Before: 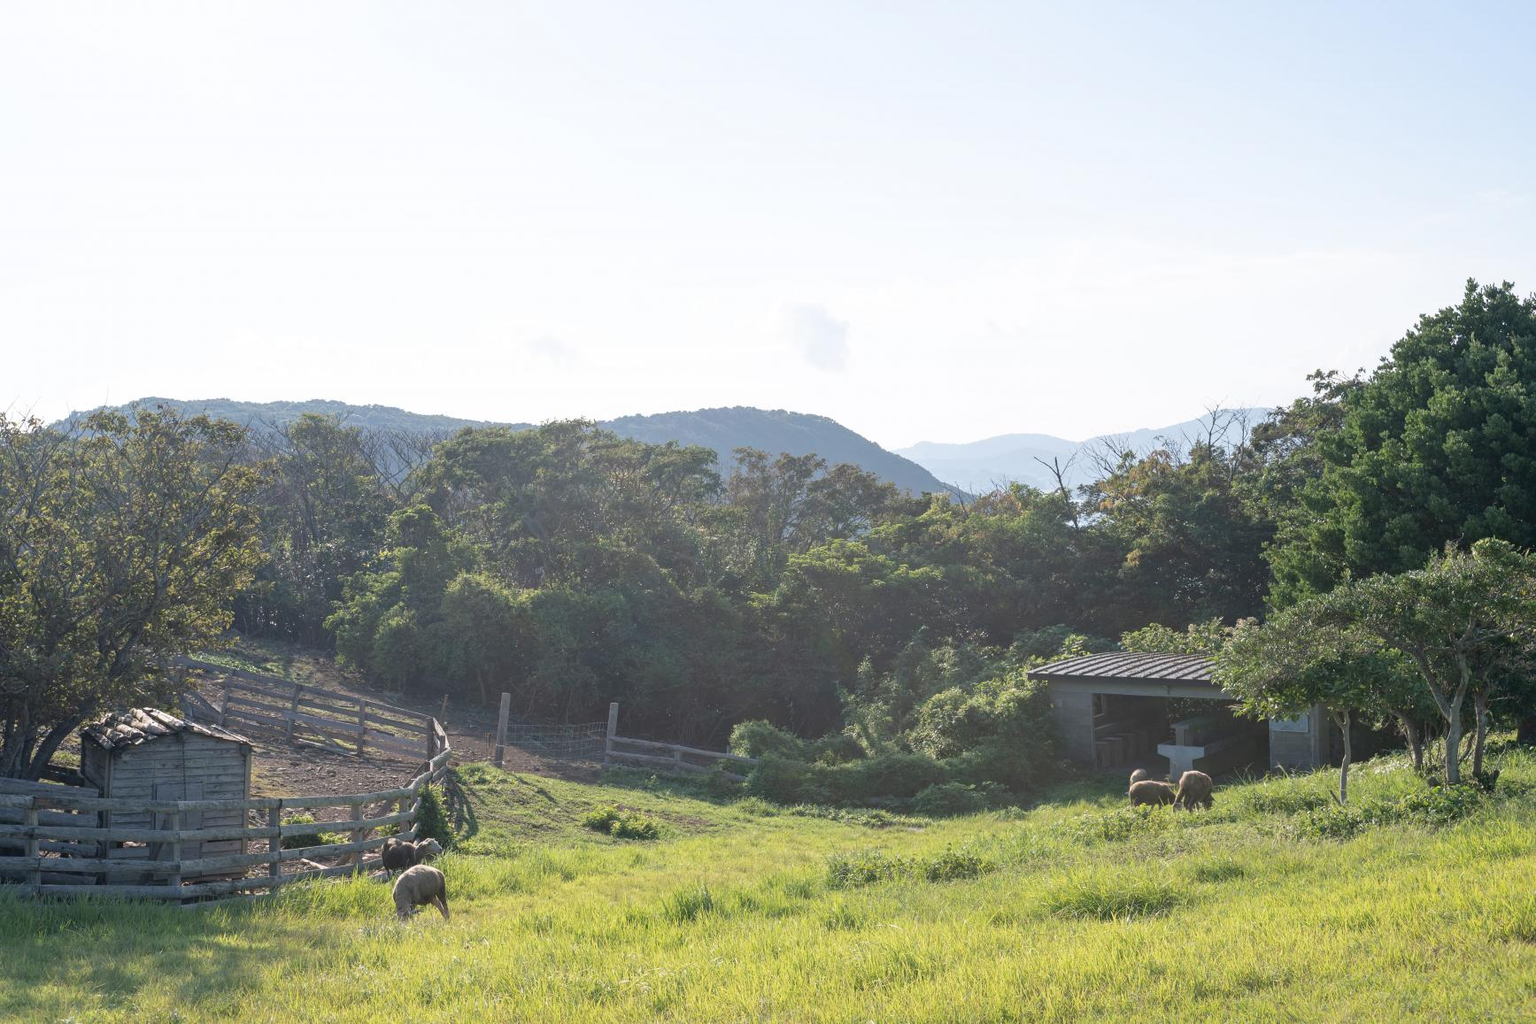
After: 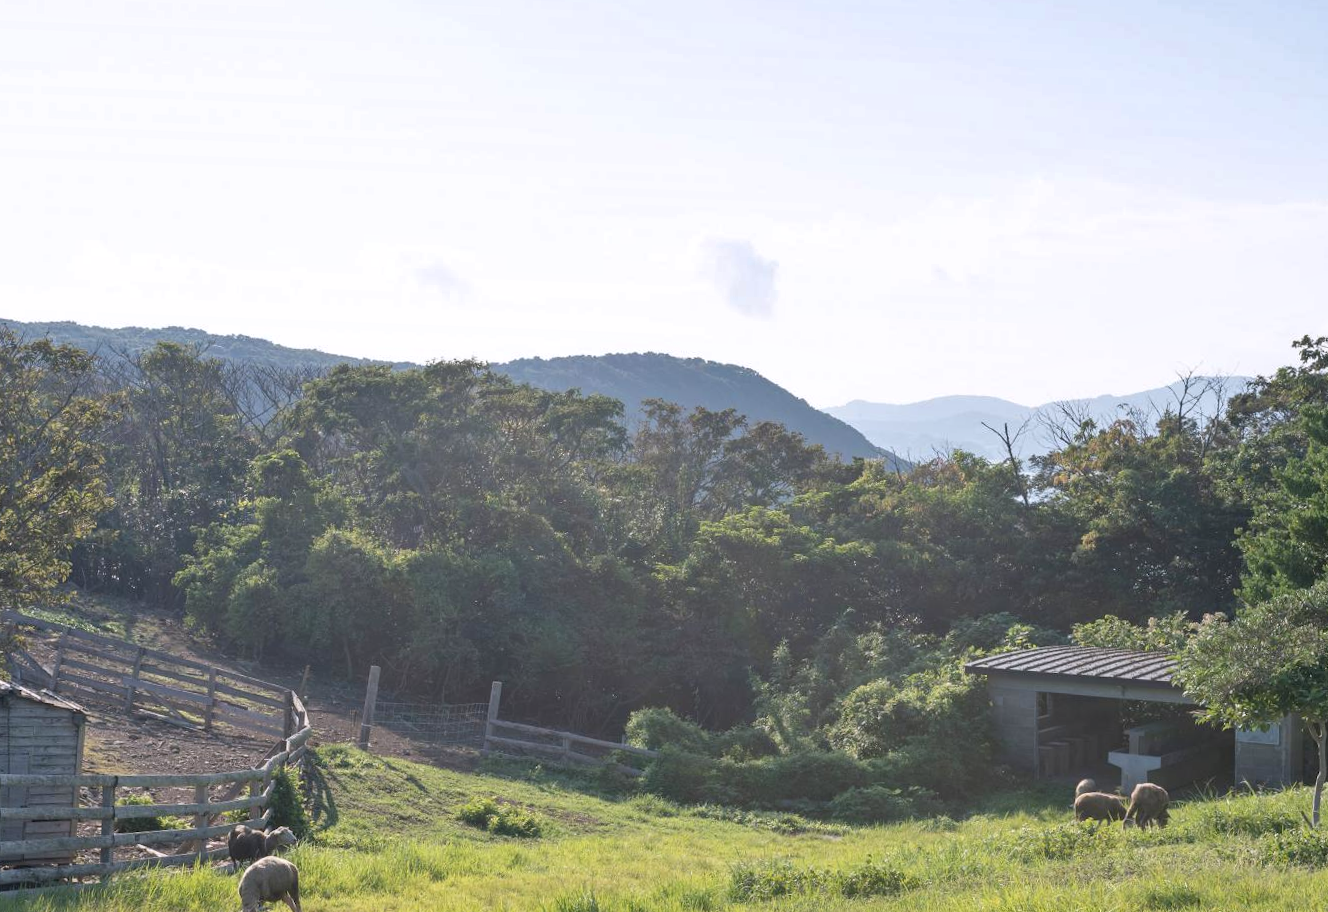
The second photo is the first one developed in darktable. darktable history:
shadows and highlights: low approximation 0.01, soften with gaussian
rotate and perspective: rotation 2.17°, automatic cropping off
white balance: red 1.004, blue 1.024
crop and rotate: left 11.831%, top 11.346%, right 13.429%, bottom 13.899%
